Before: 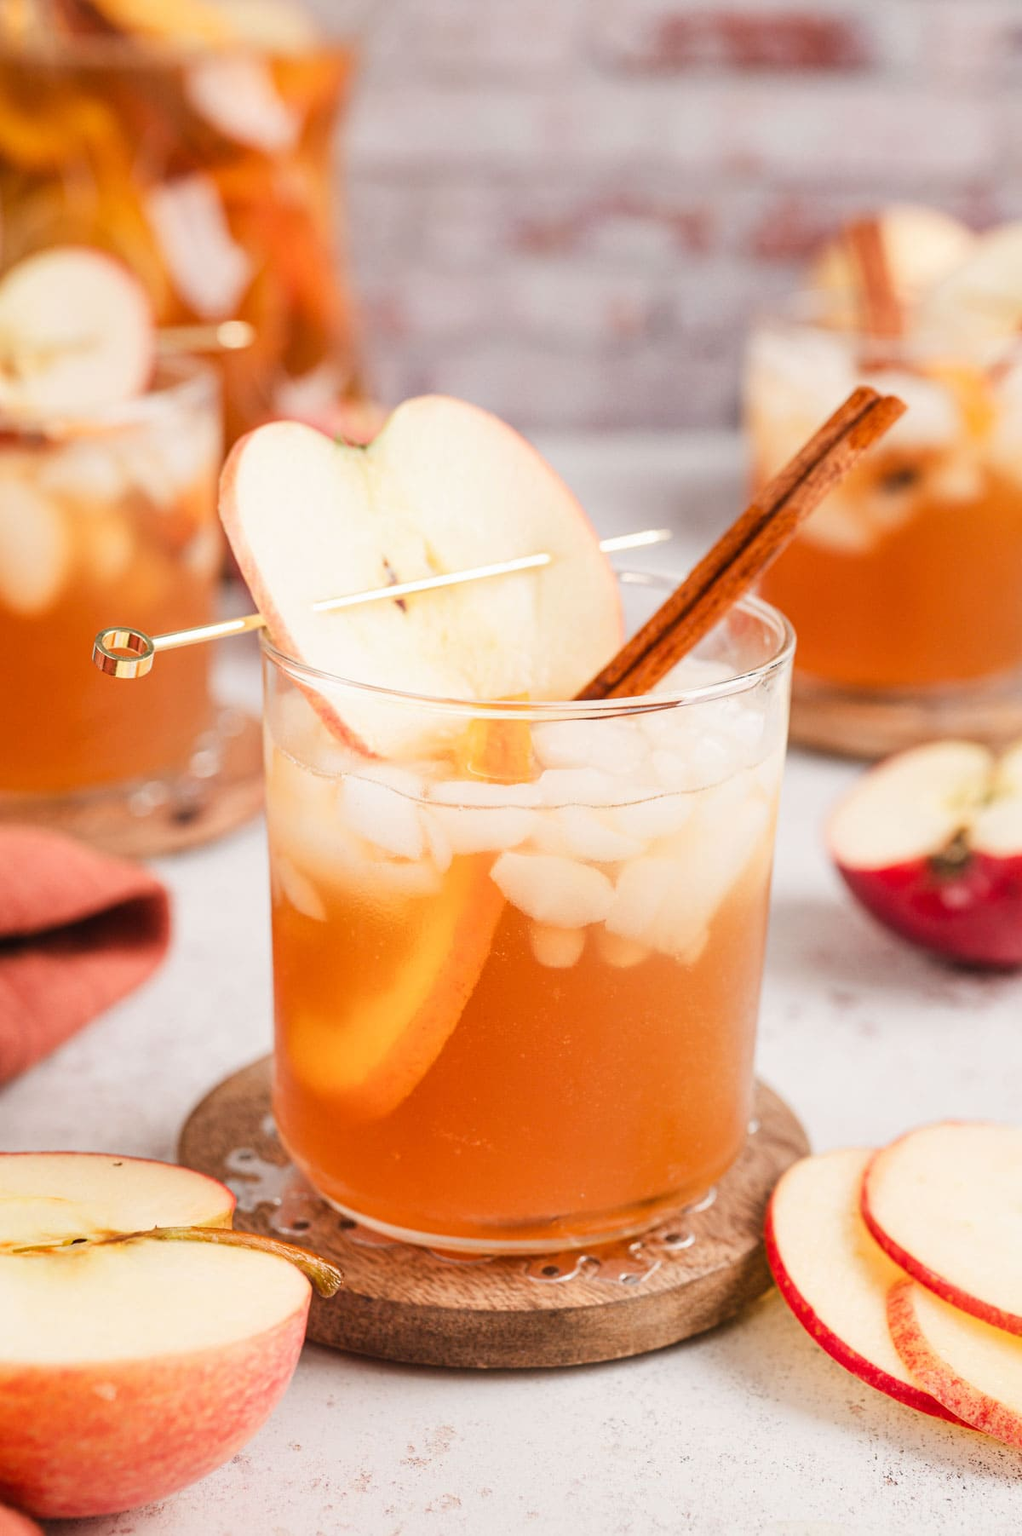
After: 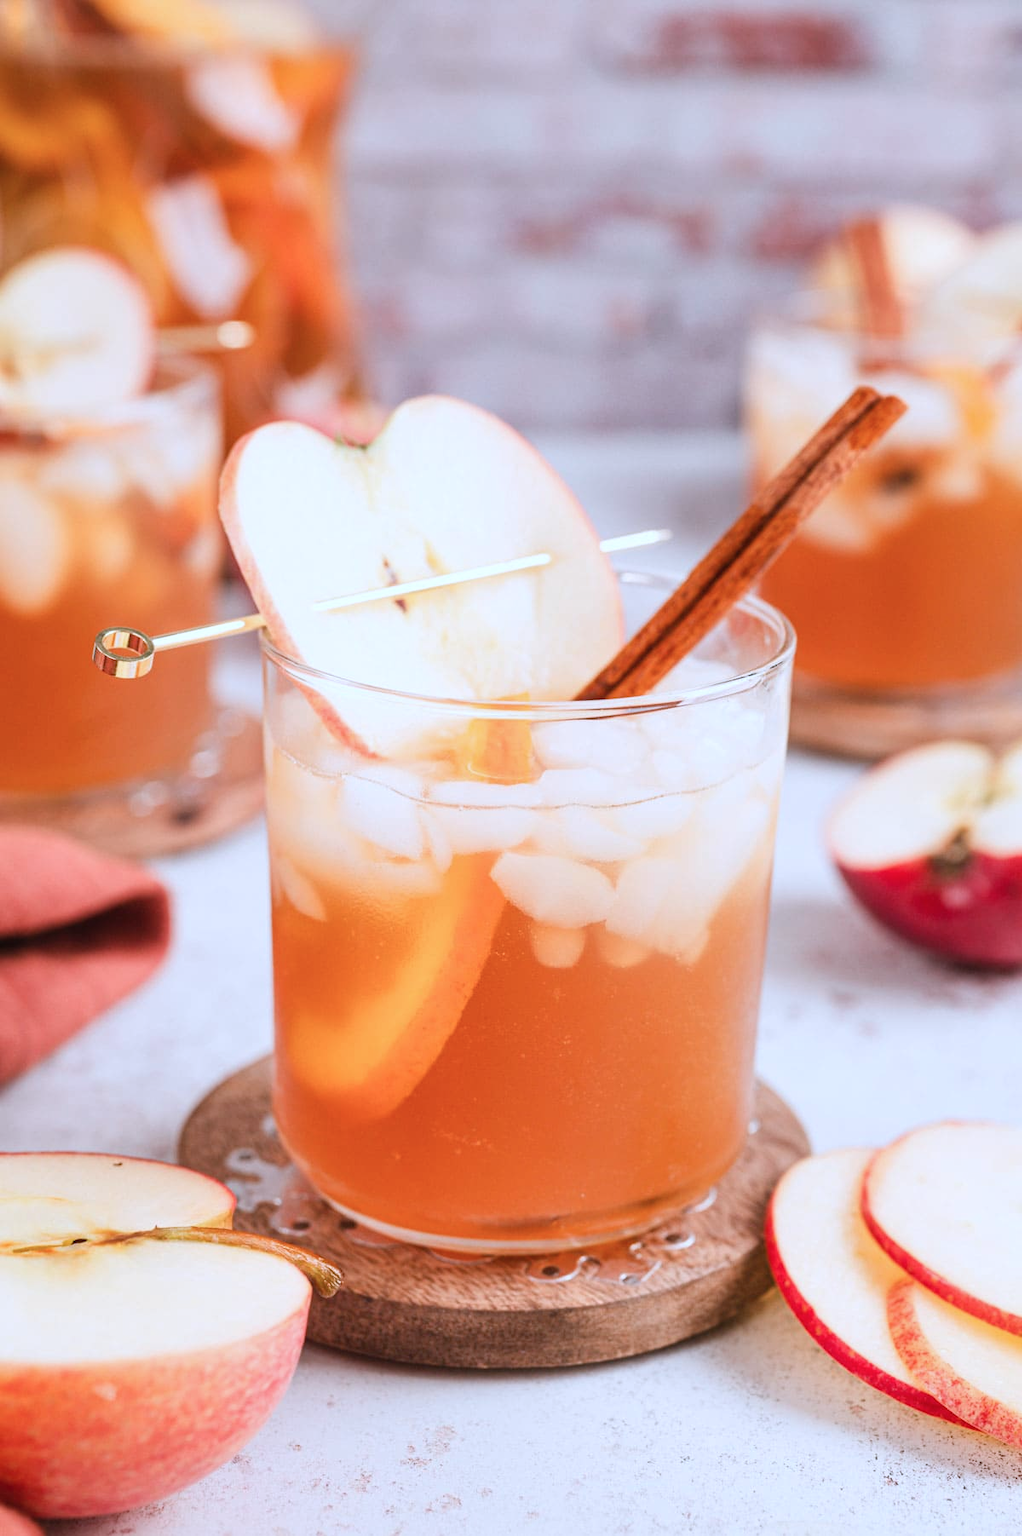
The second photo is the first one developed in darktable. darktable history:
tone equalizer: on, module defaults
color correction: highlights a* -2.24, highlights b* -18.1
